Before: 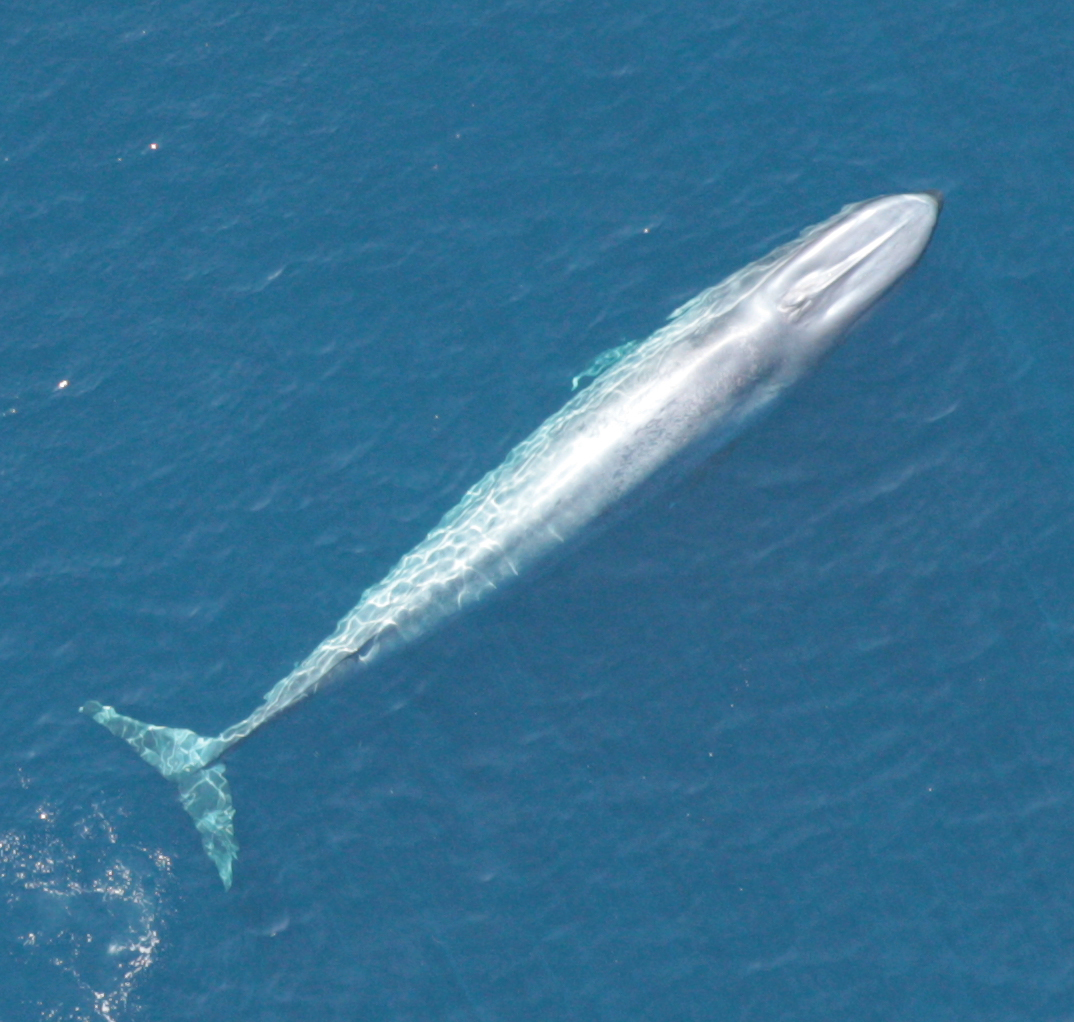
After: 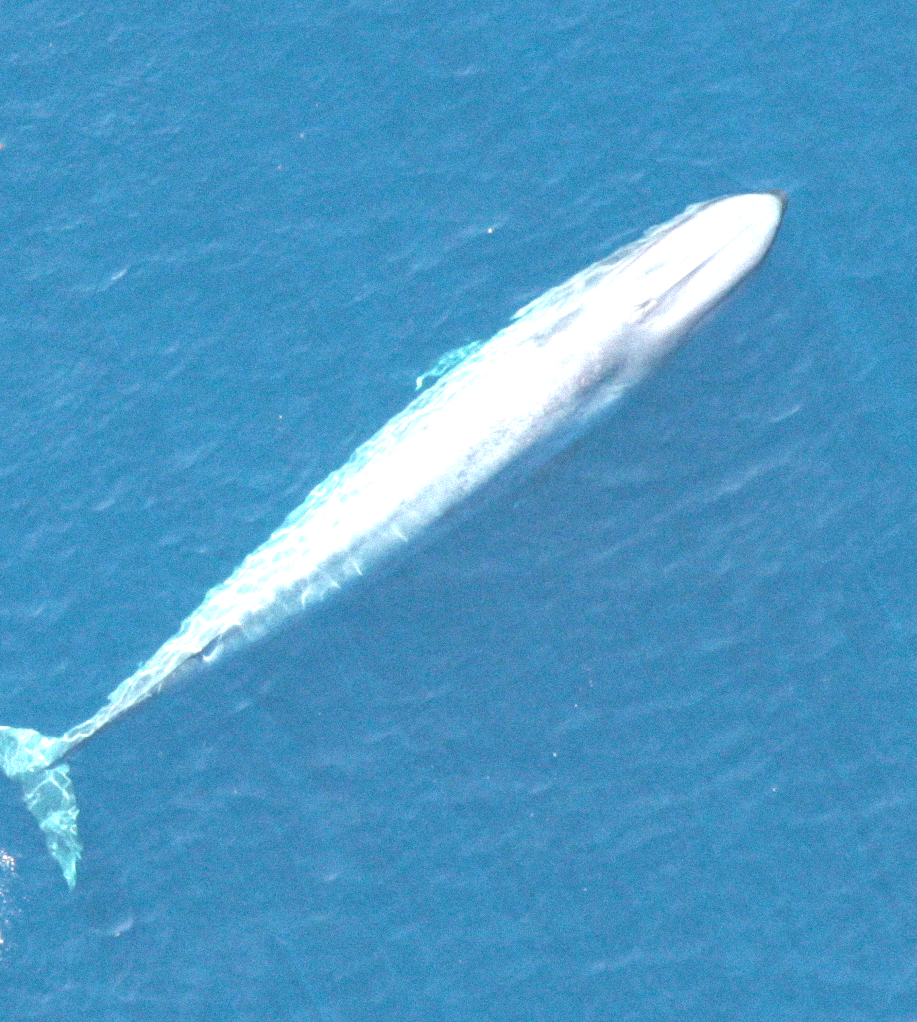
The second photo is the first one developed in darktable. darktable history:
grain: mid-tones bias 0%
crop and rotate: left 14.584%
exposure: exposure 1 EV, compensate highlight preservation false
